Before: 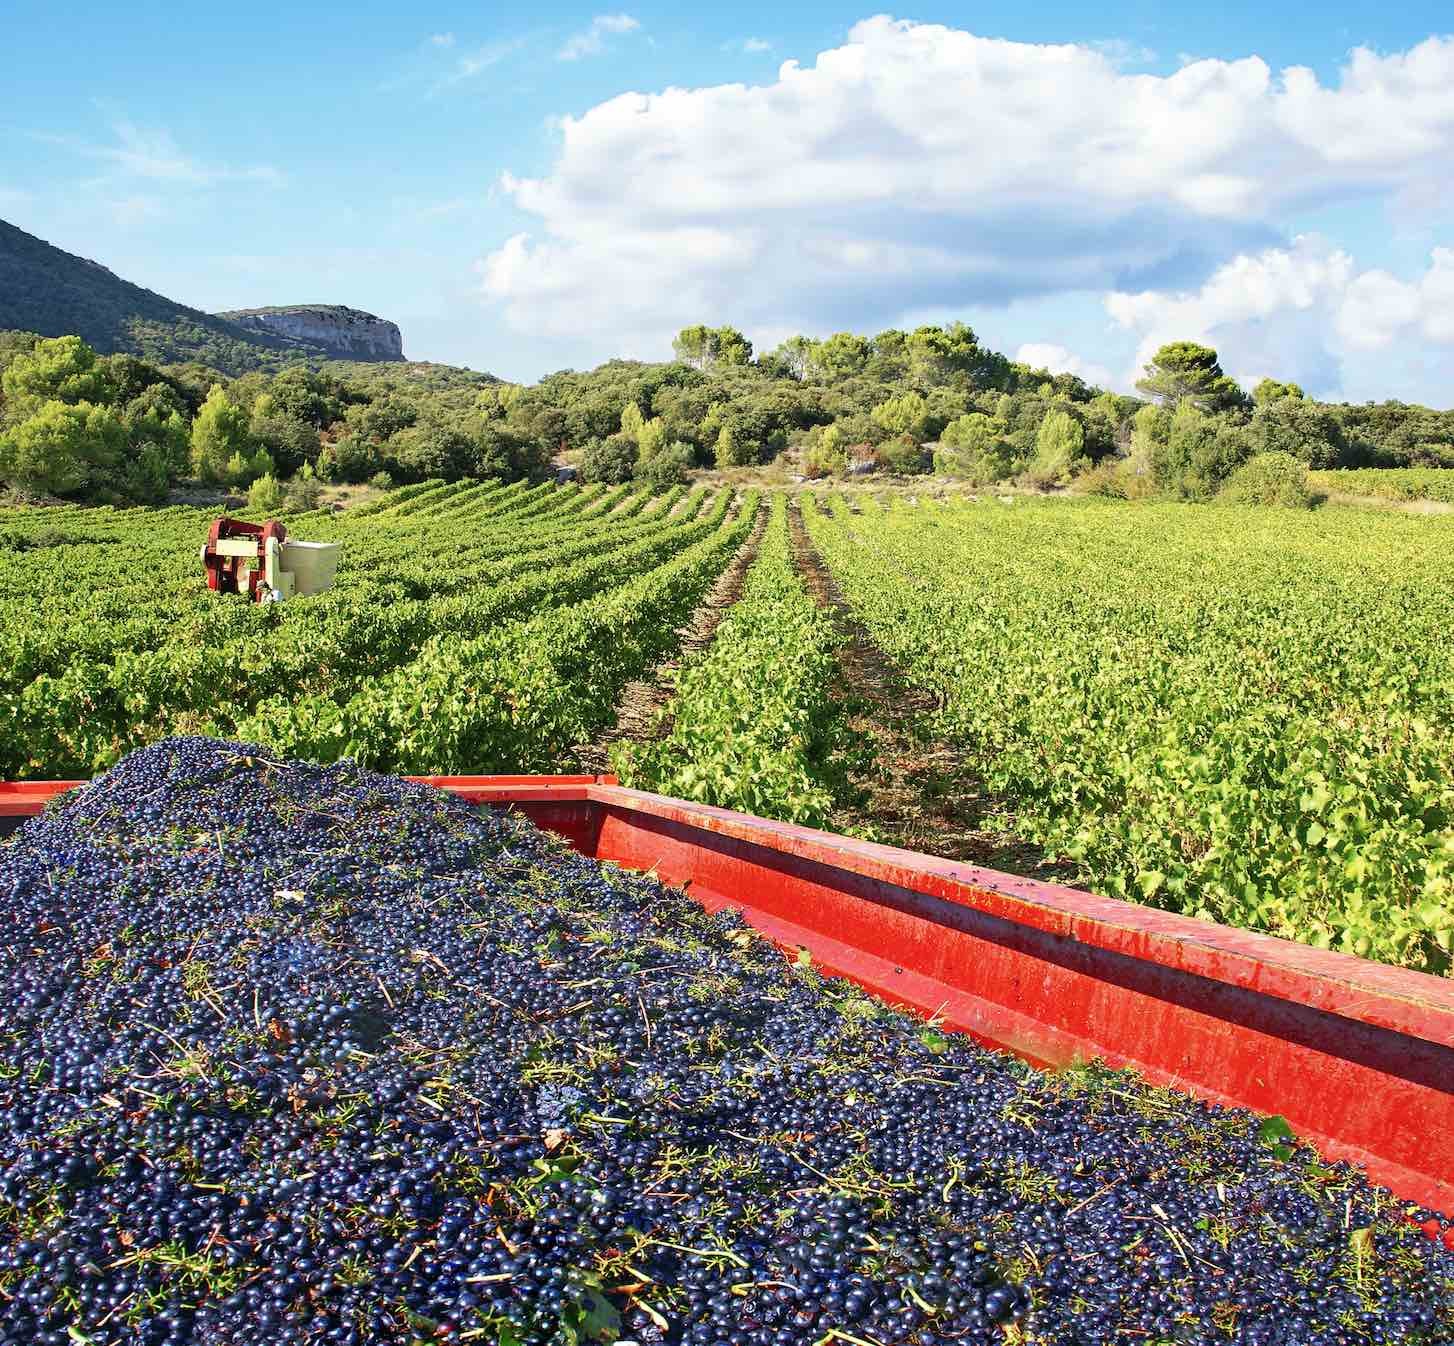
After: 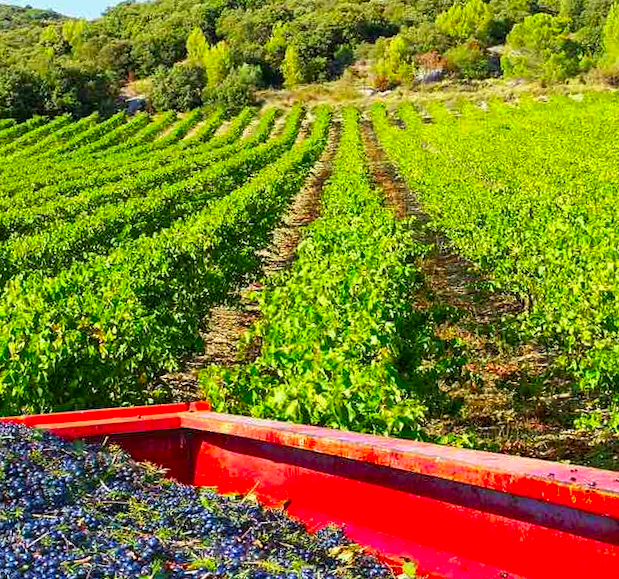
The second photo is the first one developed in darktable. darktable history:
crop: left 30%, top 30%, right 30%, bottom 30%
white balance: red 0.978, blue 0.999
color correction: saturation 1.8
rotate and perspective: rotation -4.25°, automatic cropping off
levels: levels [0.026, 0.507, 0.987]
